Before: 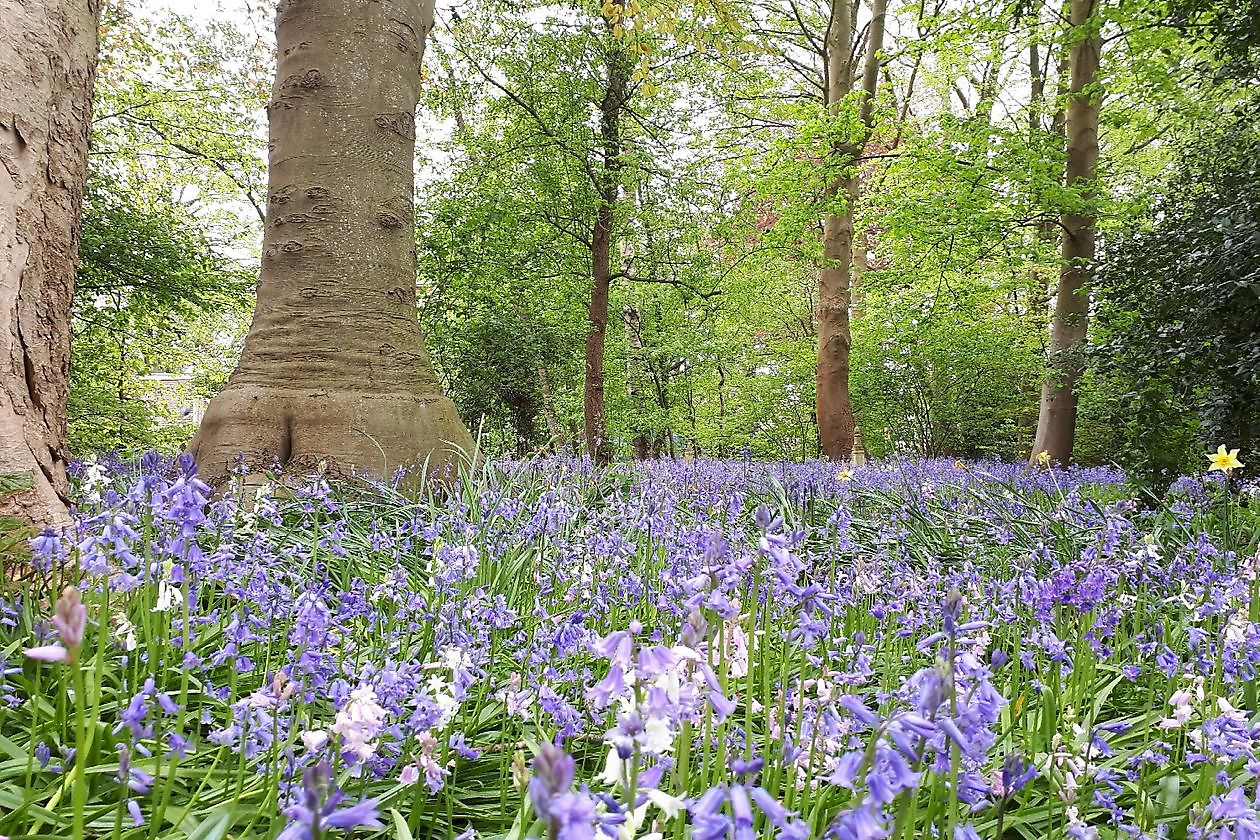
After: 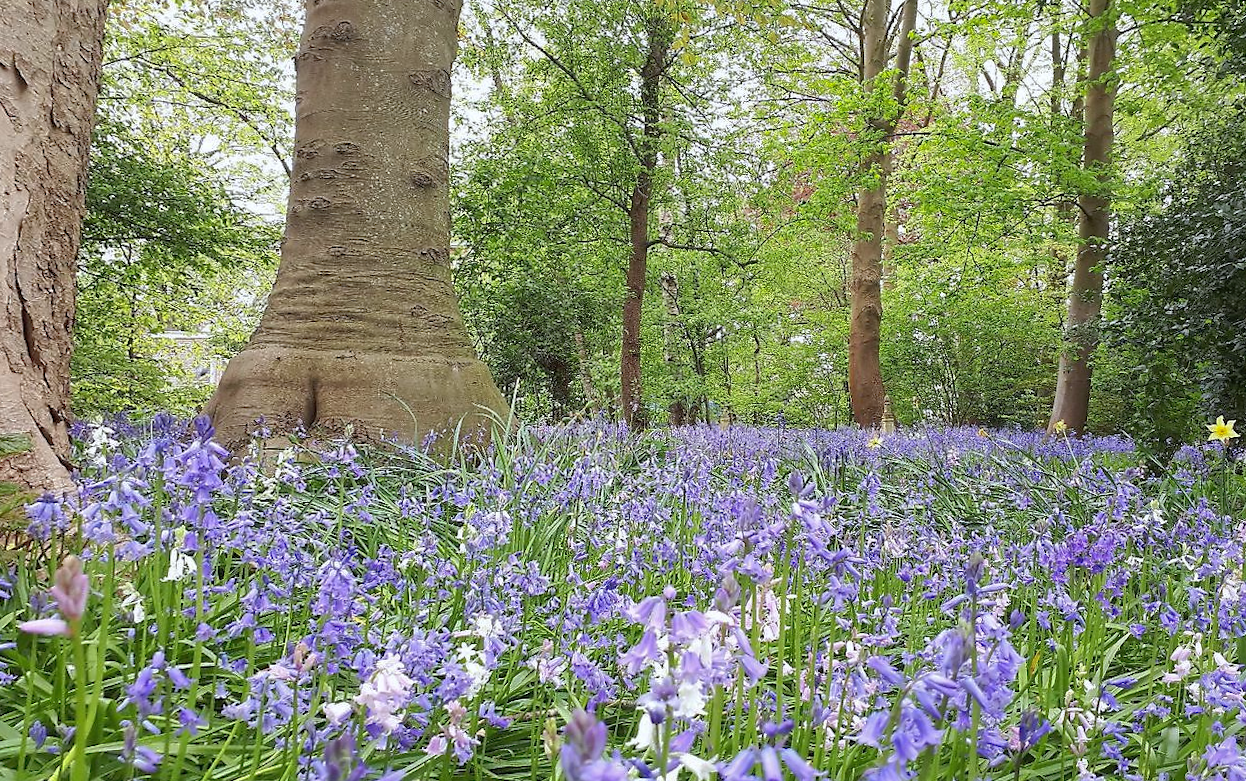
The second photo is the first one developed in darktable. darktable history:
white balance: red 0.982, blue 1.018
shadows and highlights: on, module defaults
rotate and perspective: rotation 0.679°, lens shift (horizontal) 0.136, crop left 0.009, crop right 0.991, crop top 0.078, crop bottom 0.95
